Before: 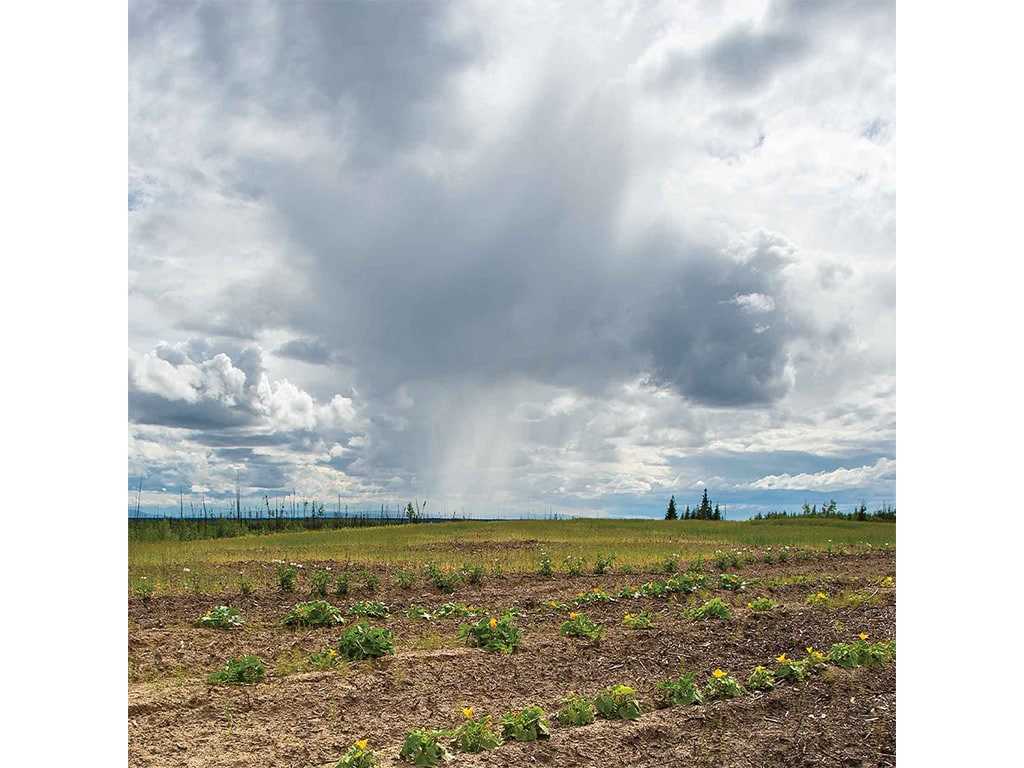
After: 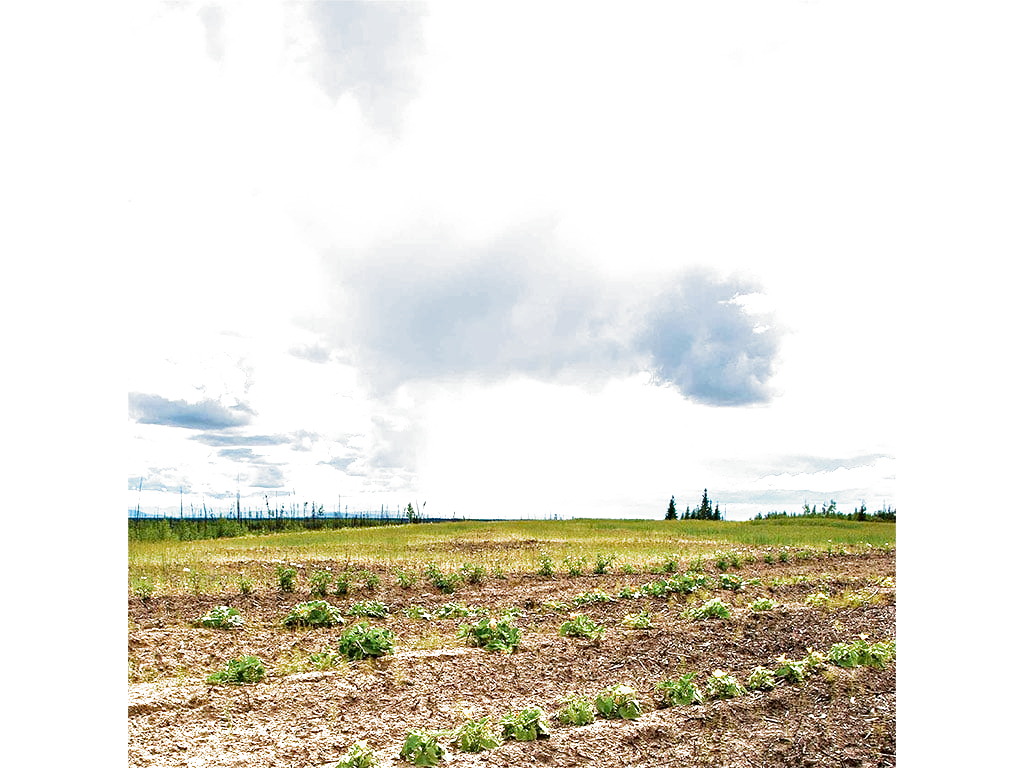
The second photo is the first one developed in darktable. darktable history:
filmic rgb: black relative exposure -8.2 EV, white relative exposure 2.2 EV, threshold 3 EV, hardness 7.11, latitude 75%, contrast 1.325, highlights saturation mix -2%, shadows ↔ highlights balance 30%, preserve chrominance no, color science v5 (2021), contrast in shadows safe, contrast in highlights safe, enable highlight reconstruction true
exposure: black level correction 0, exposure 1.1 EV, compensate highlight preservation false
